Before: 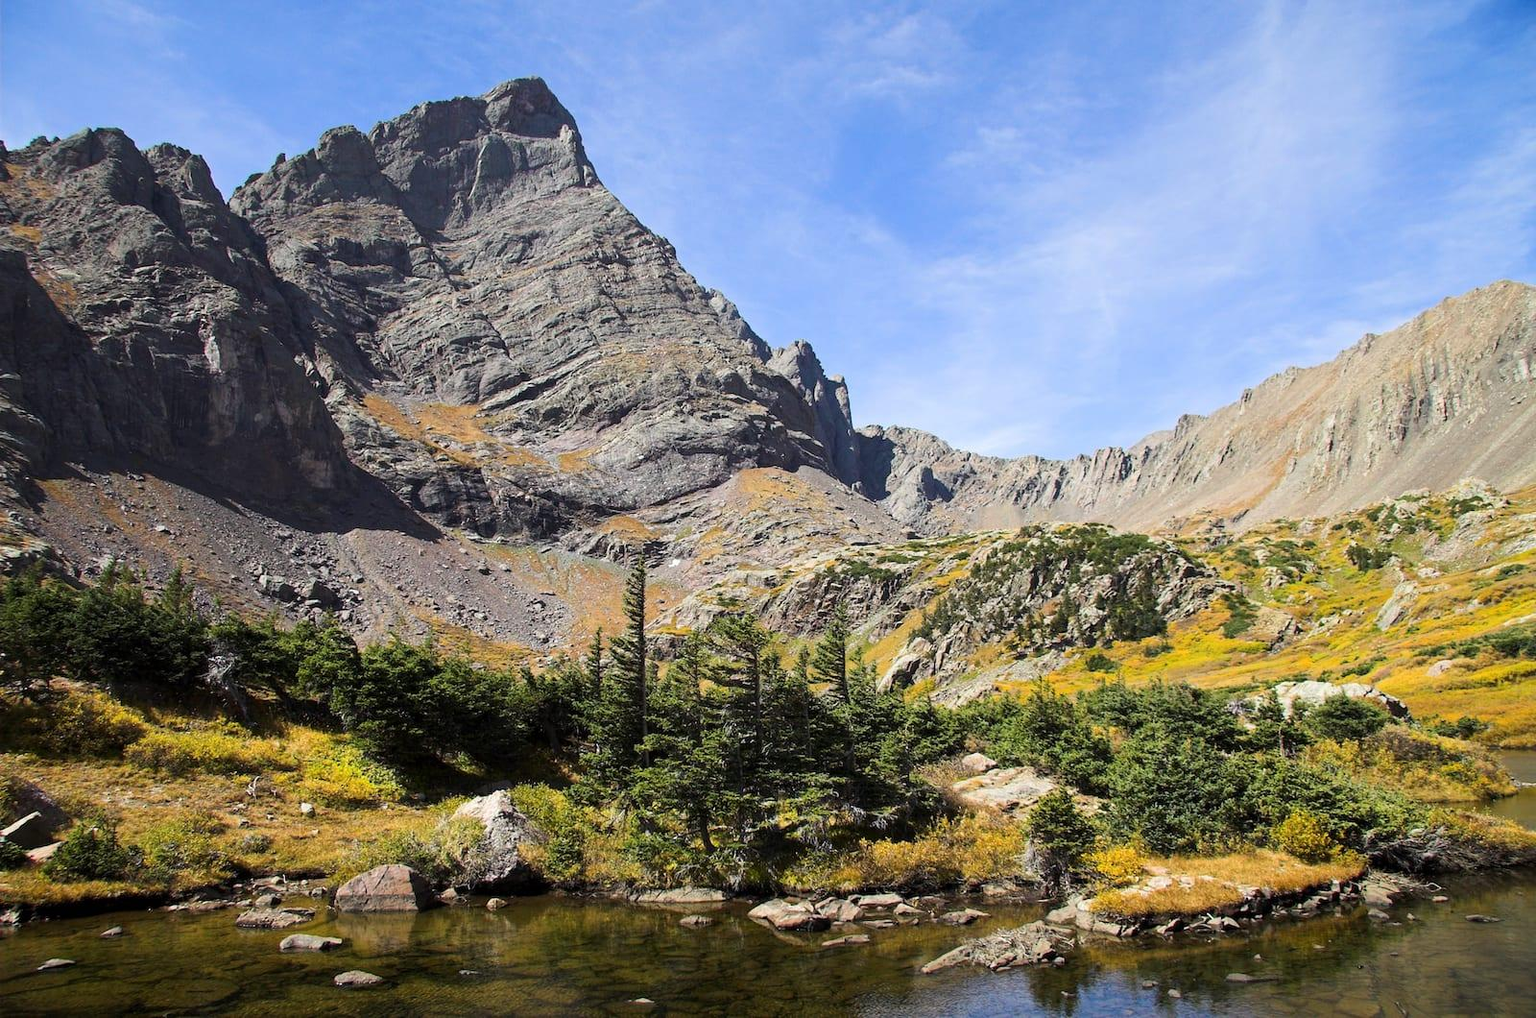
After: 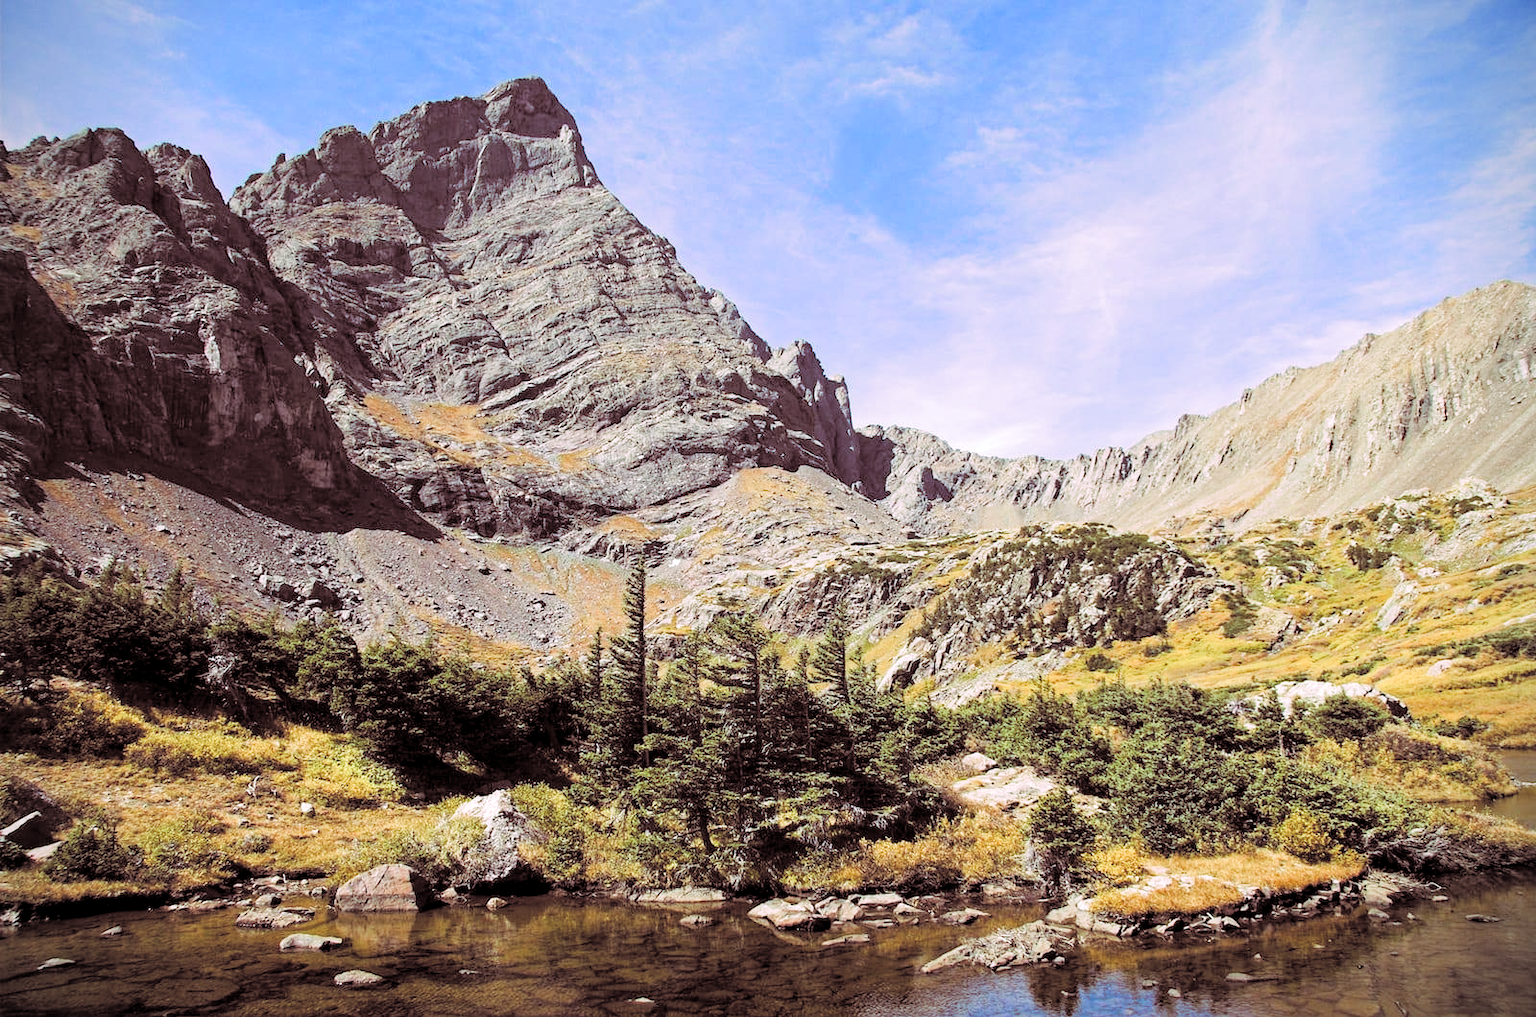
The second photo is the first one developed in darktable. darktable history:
local contrast: highlights 100%, shadows 100%, detail 120%, midtone range 0.2
haze removal: strength 0.29, distance 0.25, compatibility mode true, adaptive false
filmic: grey point source 18, black point source -8.65, white point source 2.45, grey point target 18, white point target 100, output power 2.2, latitude stops 2, contrast 1.5, saturation 100, global saturation 100
vignetting: fall-off start 91.19%
split-toning: highlights › hue 298.8°, highlights › saturation 0.73, compress 41.76%
contrast brightness saturation: brightness 0.28
vibrance: on, module defaults
